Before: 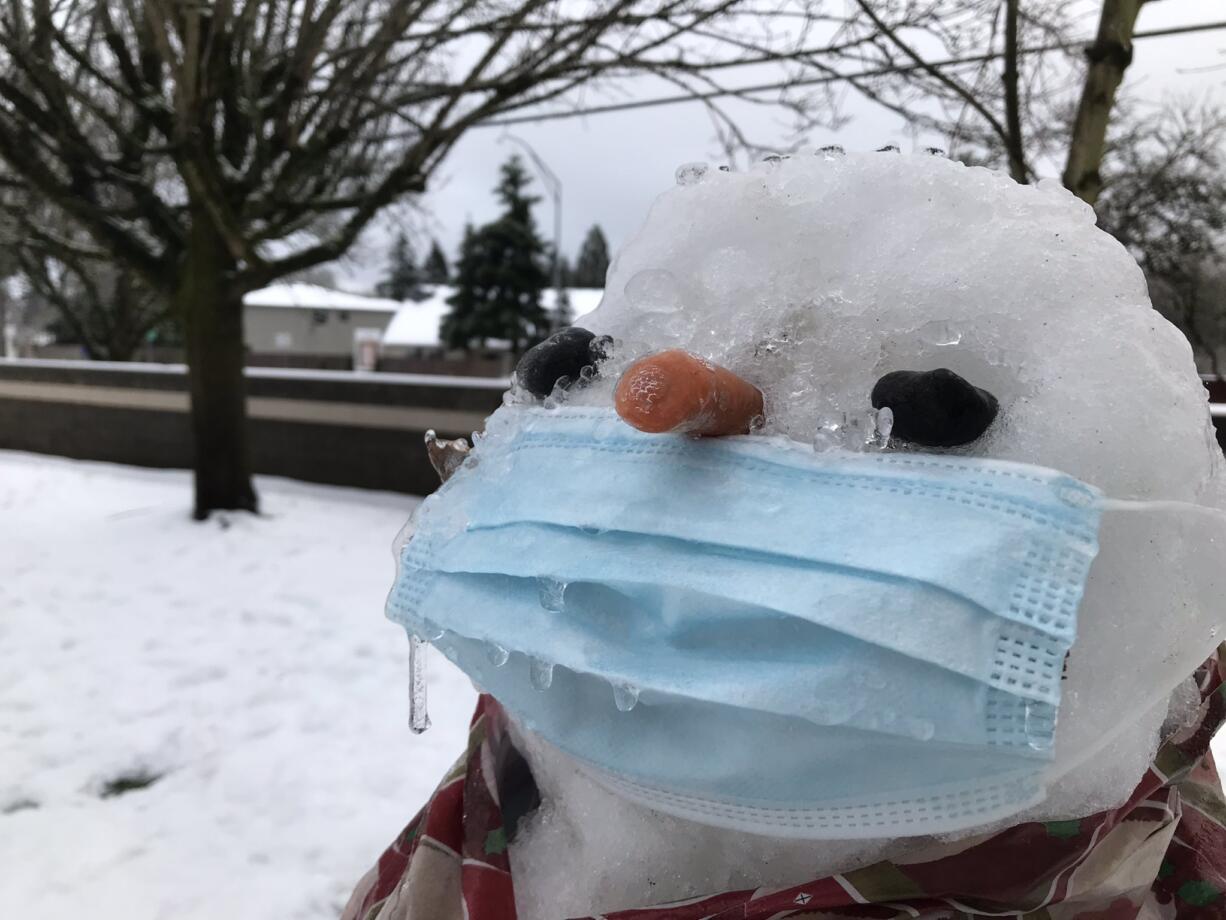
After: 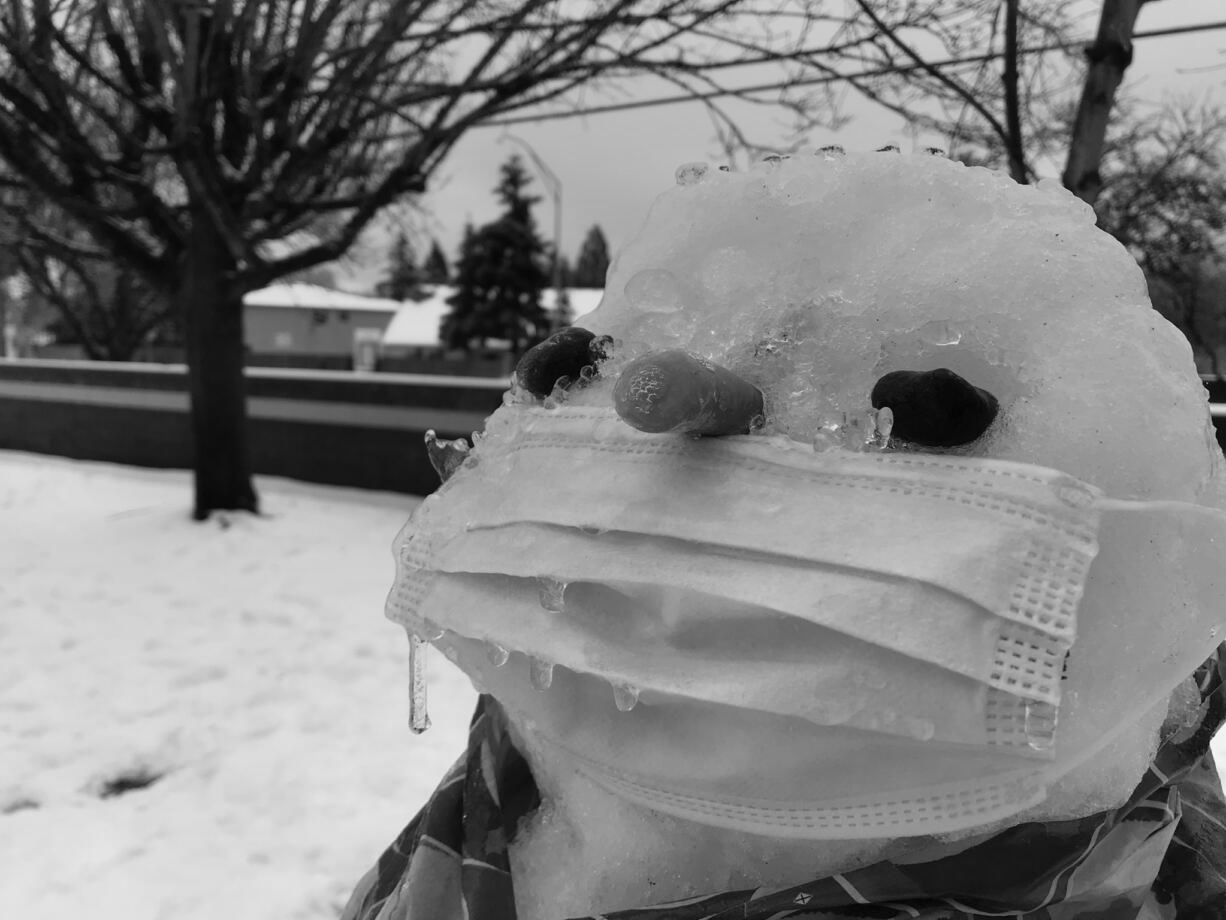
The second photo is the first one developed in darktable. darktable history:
color balance rgb: perceptual saturation grading › global saturation 10%, global vibrance 10%
monochrome: a -6.99, b 35.61, size 1.4
color contrast: green-magenta contrast 0.85, blue-yellow contrast 1.25, unbound 0
graduated density: on, module defaults
